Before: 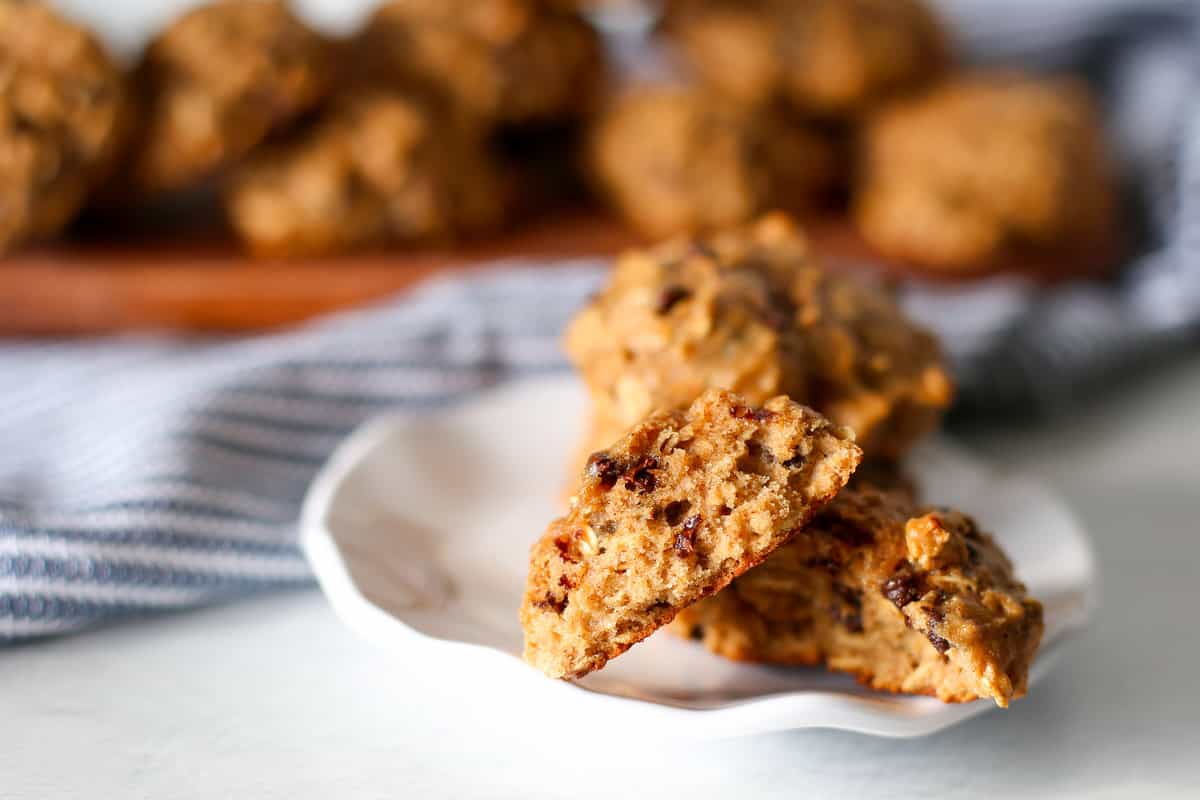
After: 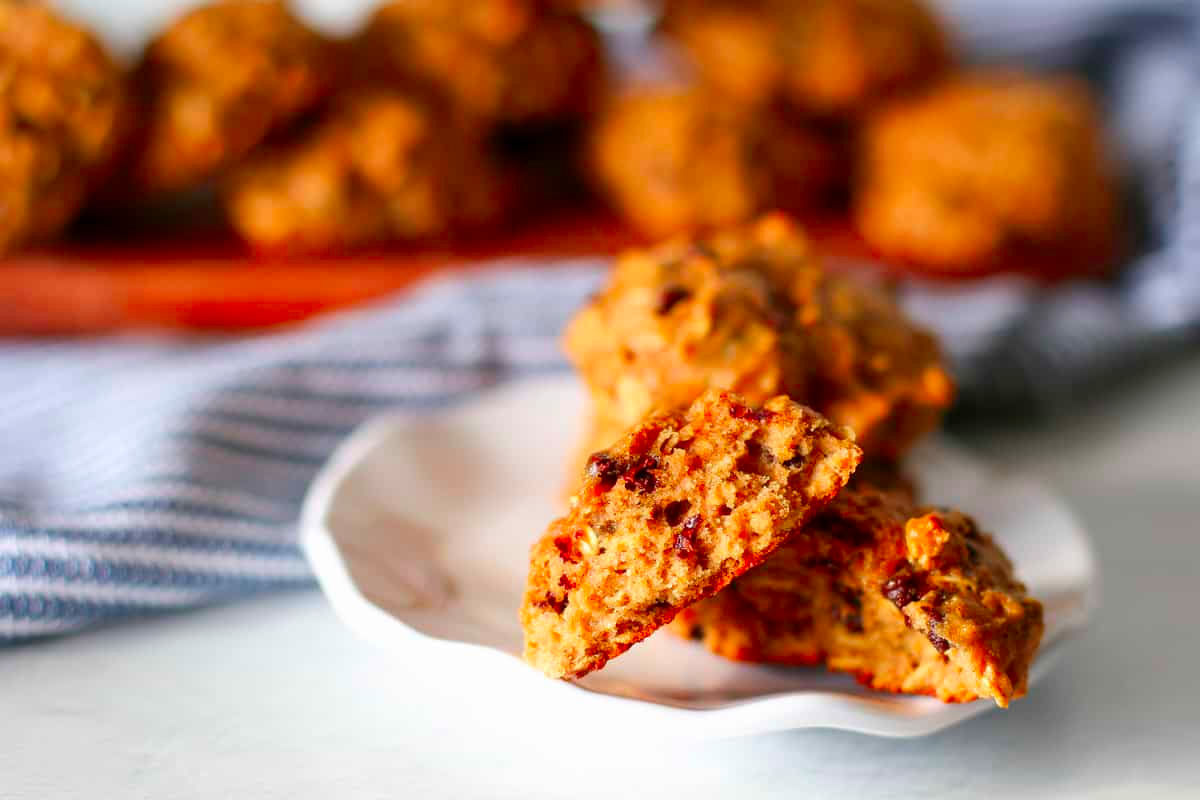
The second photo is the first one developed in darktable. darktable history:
color contrast: green-magenta contrast 1.69, blue-yellow contrast 1.49
color balance: contrast -0.5%
